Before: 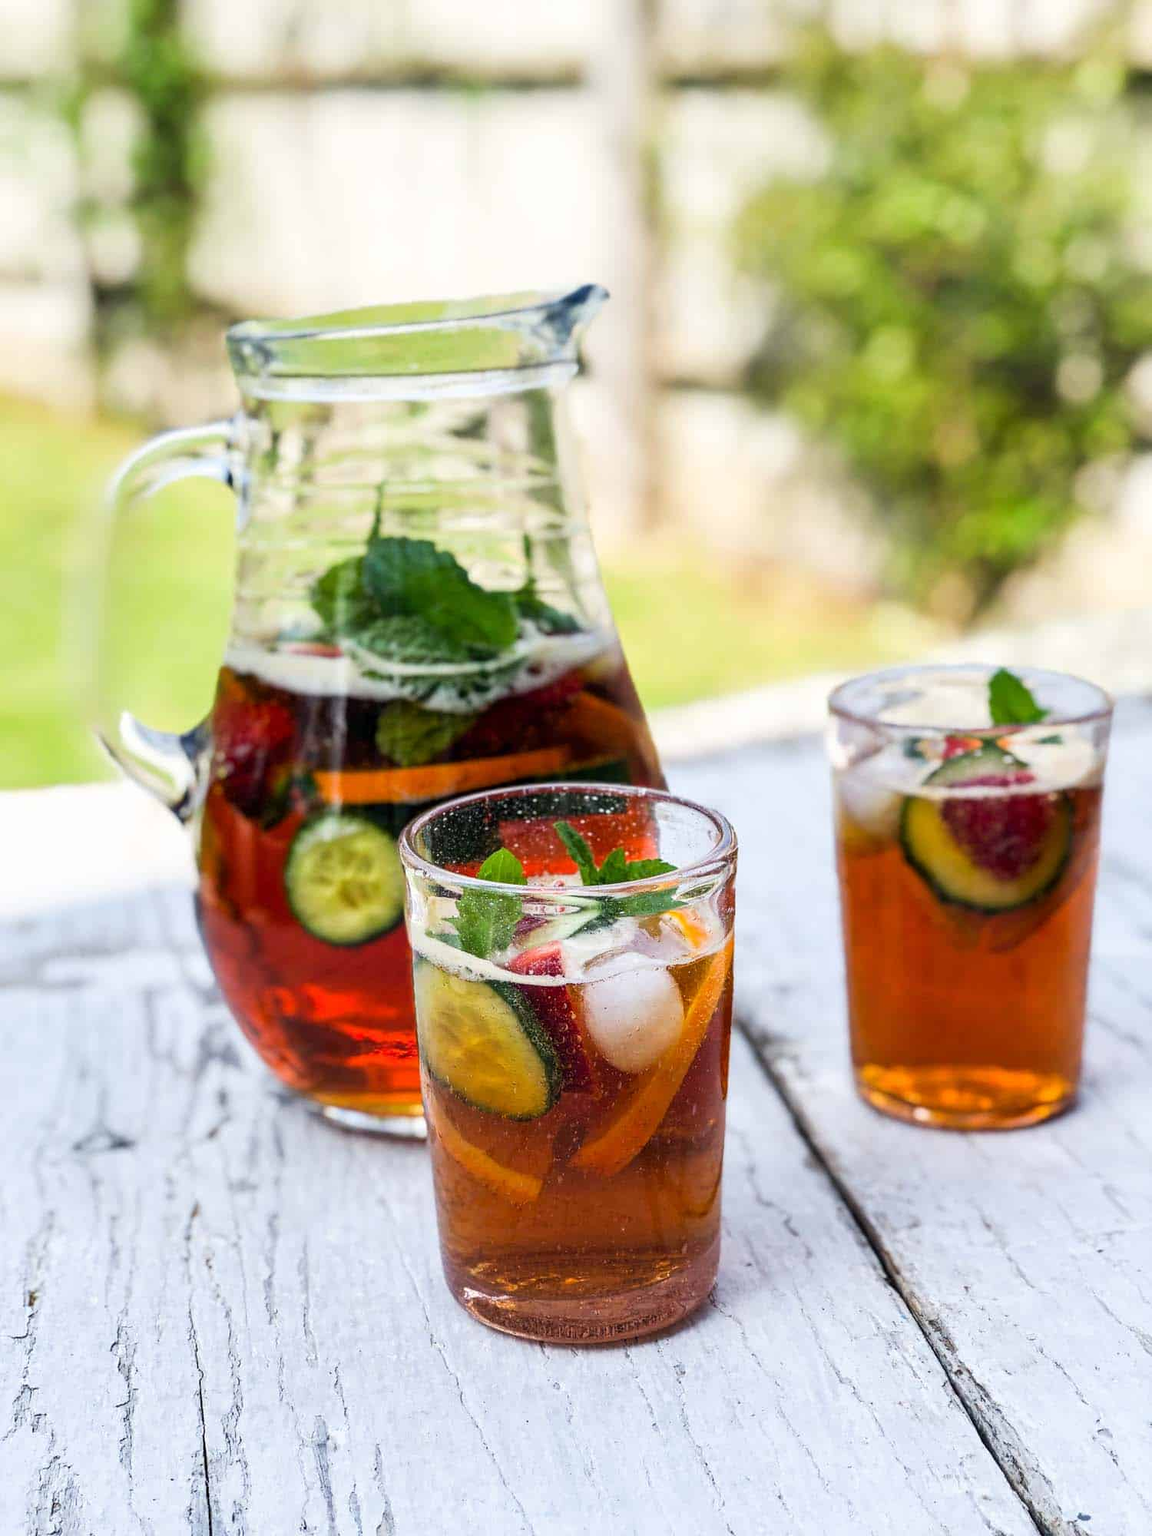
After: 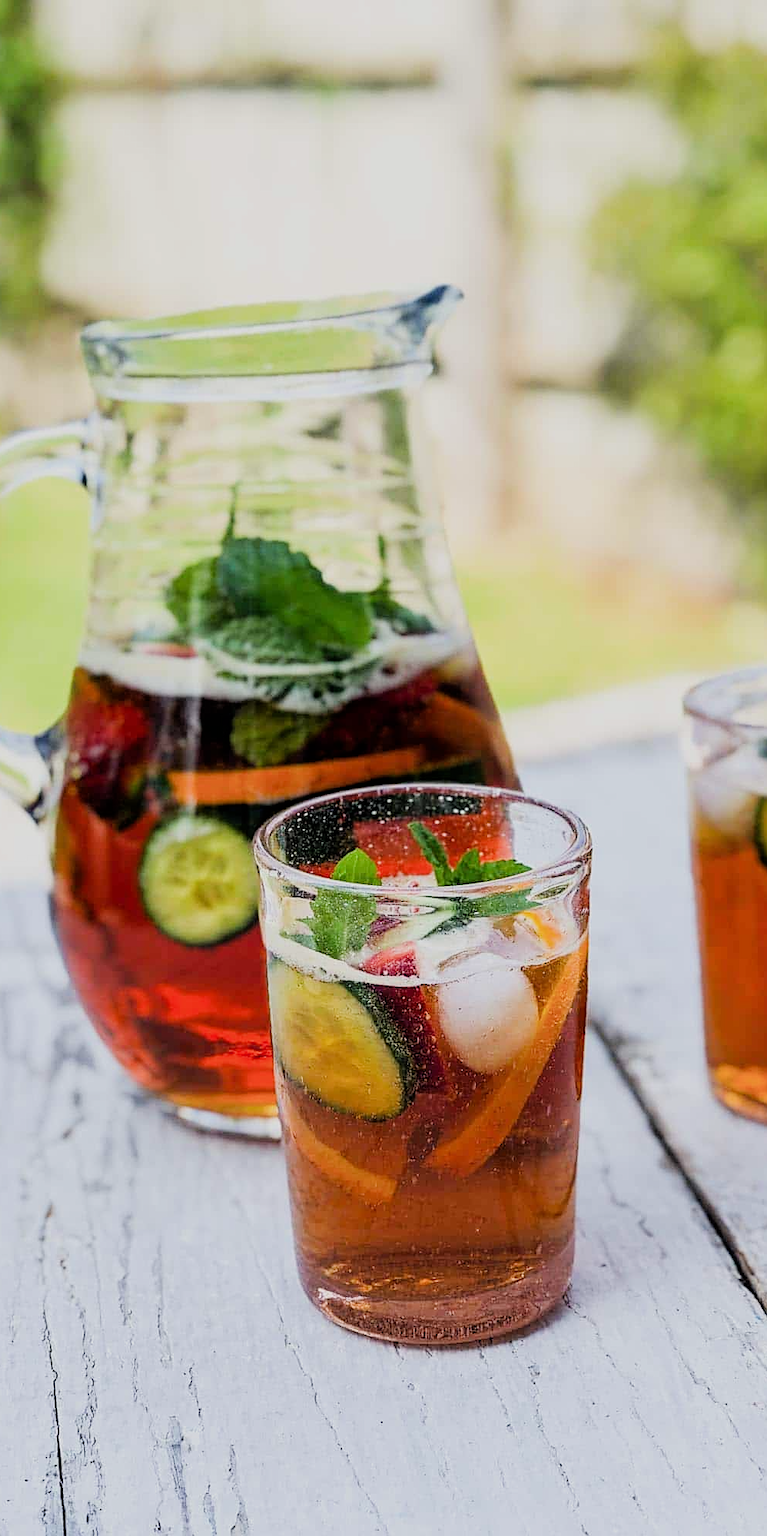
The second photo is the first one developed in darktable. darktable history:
filmic rgb: black relative exposure -7.65 EV, white relative exposure 4.56 EV, hardness 3.61
exposure: exposure 0.207 EV, compensate highlight preservation false
sharpen: on, module defaults
crop and rotate: left 12.673%, right 20.66%
